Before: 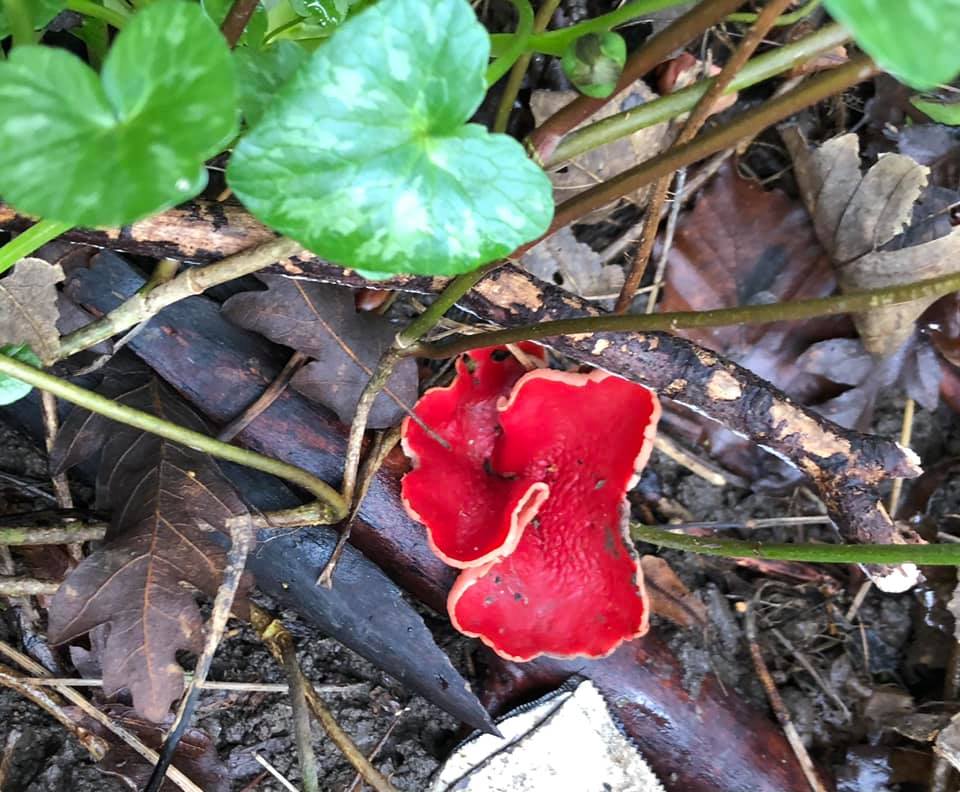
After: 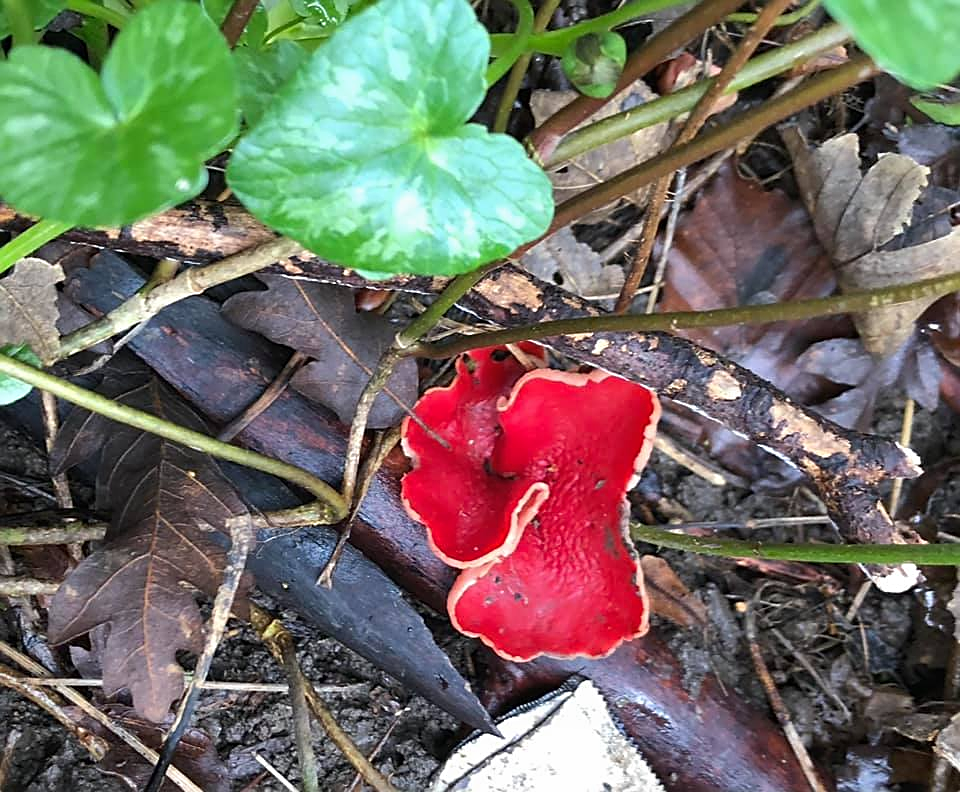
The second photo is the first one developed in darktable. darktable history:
local contrast: mode bilateral grid, contrast 100, coarseness 100, detail 91%, midtone range 0.2
sharpen: on, module defaults
tone equalizer: on, module defaults
